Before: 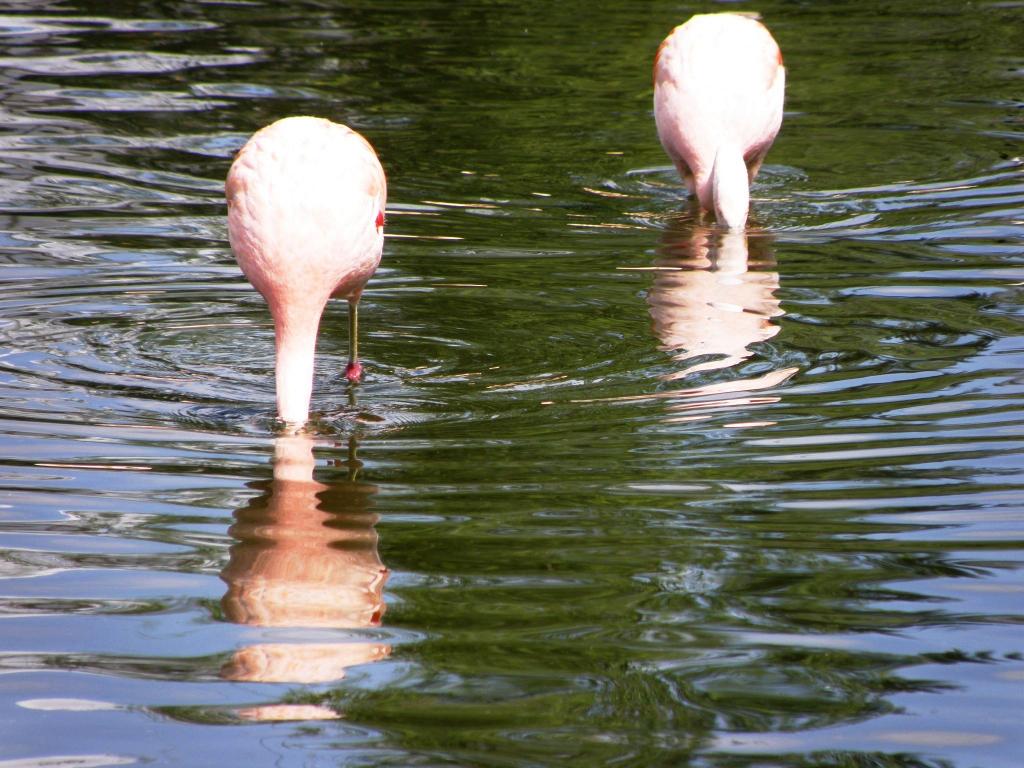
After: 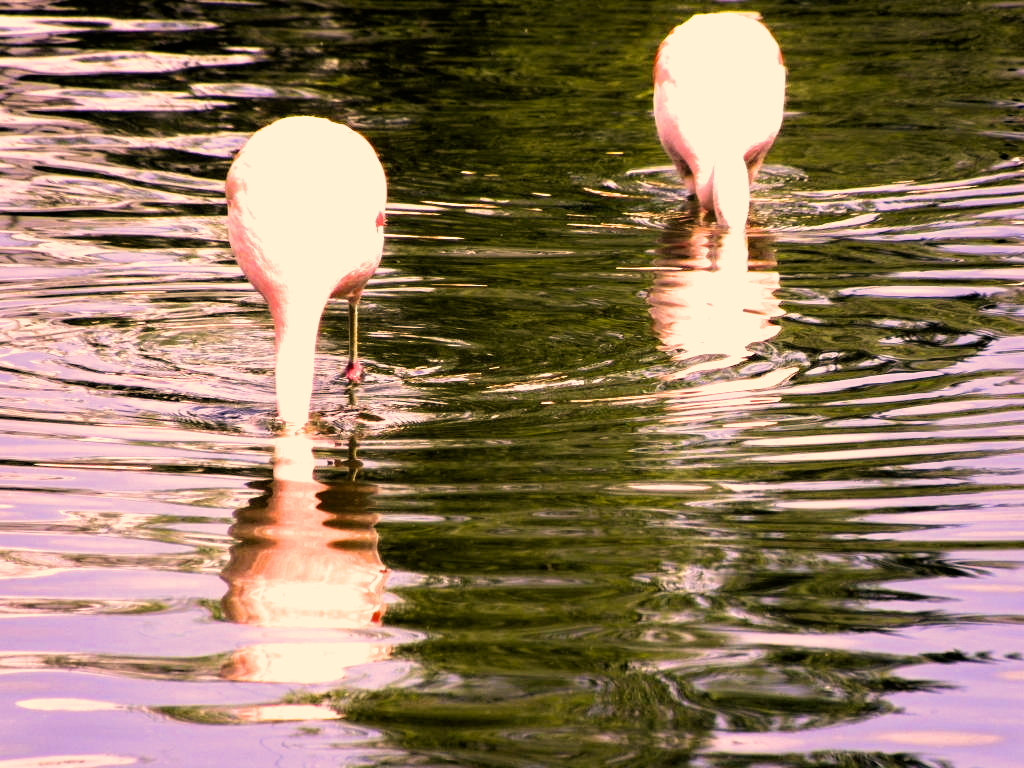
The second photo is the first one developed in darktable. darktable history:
filmic rgb: black relative exposure -4.95 EV, white relative exposure 2.83 EV, hardness 3.72
tone equalizer: -8 EV 0 EV, -7 EV -0.002 EV, -6 EV 0.005 EV, -5 EV -0.047 EV, -4 EV -0.146 EV, -3 EV -0.157 EV, -2 EV 0.212 EV, -1 EV 0.714 EV, +0 EV 0.469 EV
color zones: curves: ch0 [(0.068, 0.464) (0.25, 0.5) (0.48, 0.508) (0.75, 0.536) (0.886, 0.476) (0.967, 0.456)]; ch1 [(0.066, 0.456) (0.25, 0.5) (0.616, 0.508) (0.746, 0.56) (0.934, 0.444)]
velvia: on, module defaults
exposure: black level correction 0.001, exposure 0.499 EV, compensate highlight preservation false
color correction: highlights a* 21.62, highlights b* 22.07
